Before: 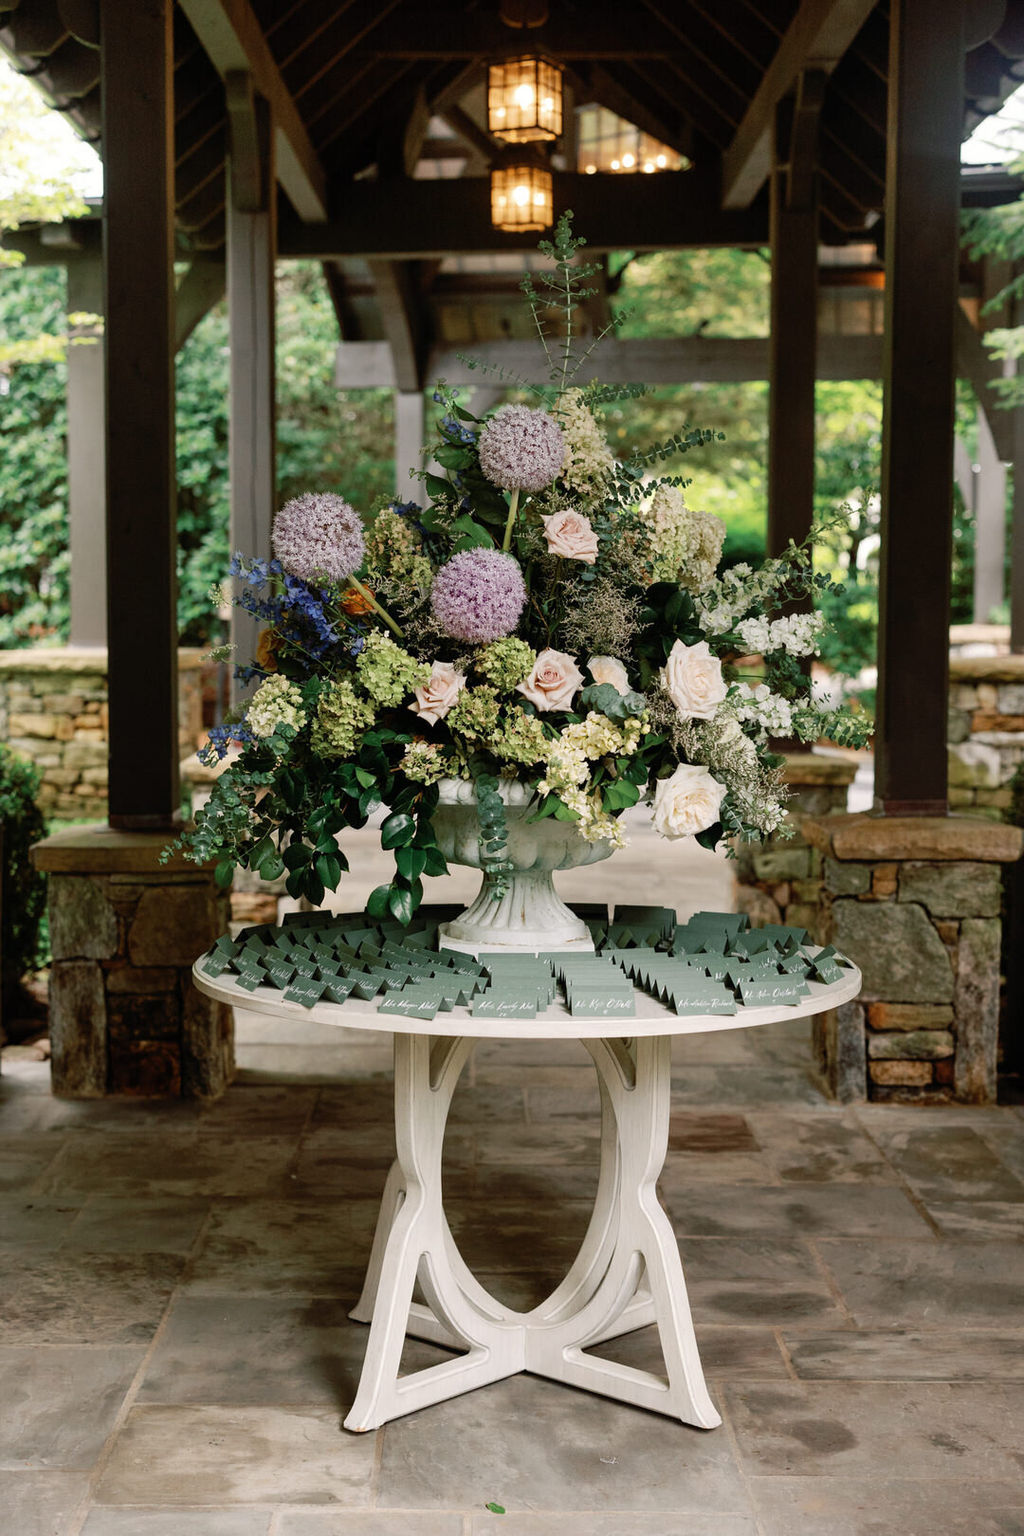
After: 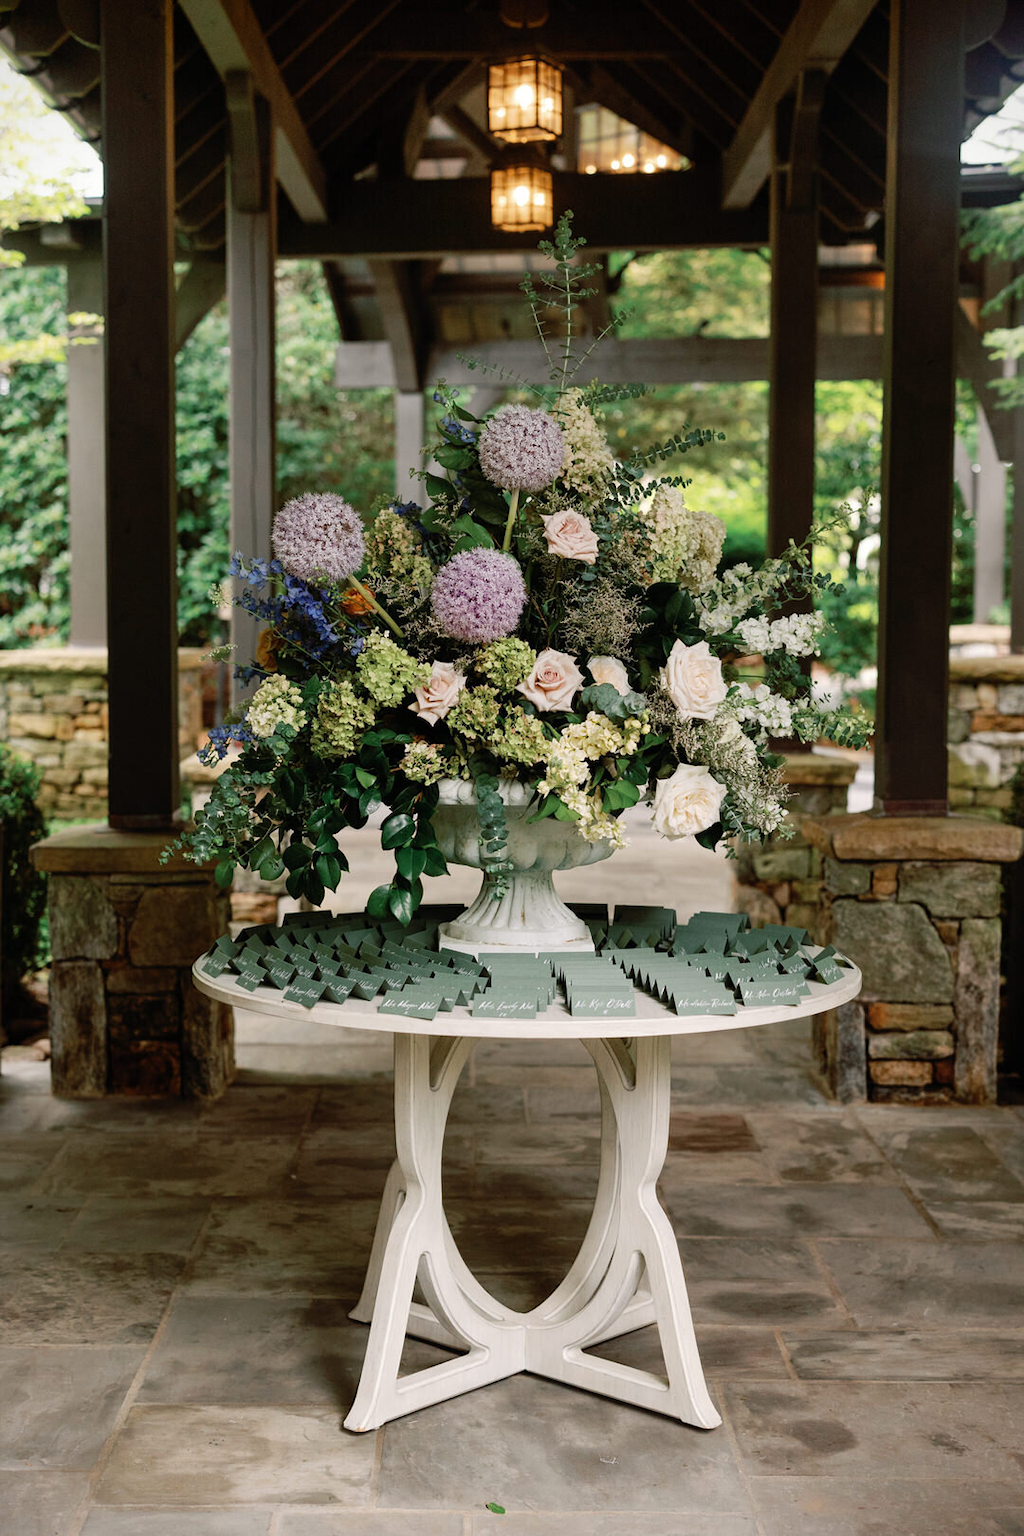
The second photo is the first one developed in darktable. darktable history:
vignetting: fall-off start 91.5%, saturation 0.385, unbound false
